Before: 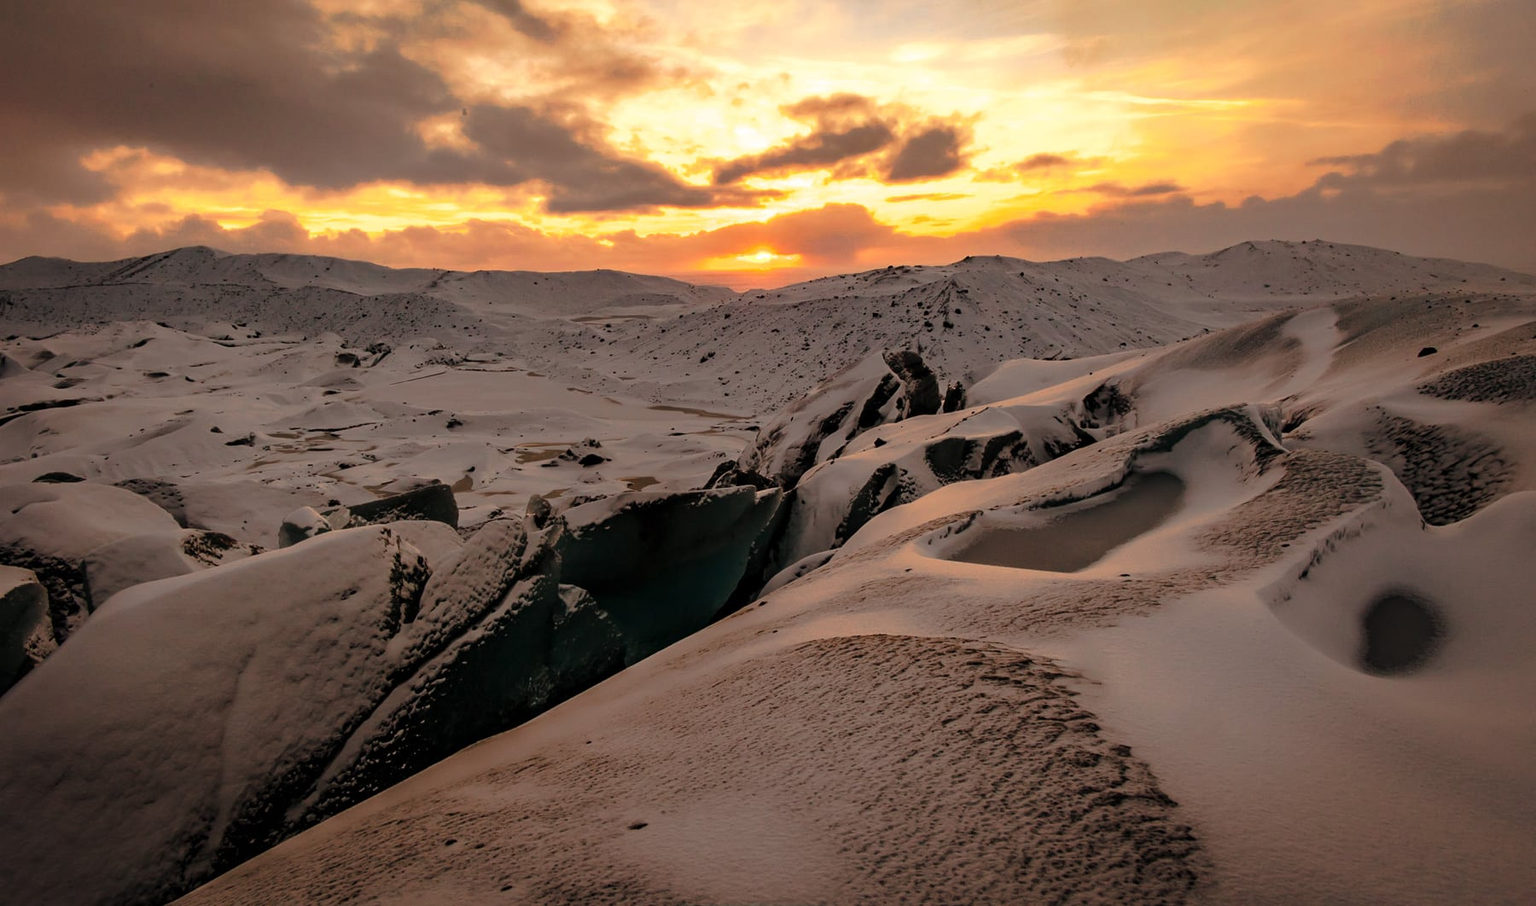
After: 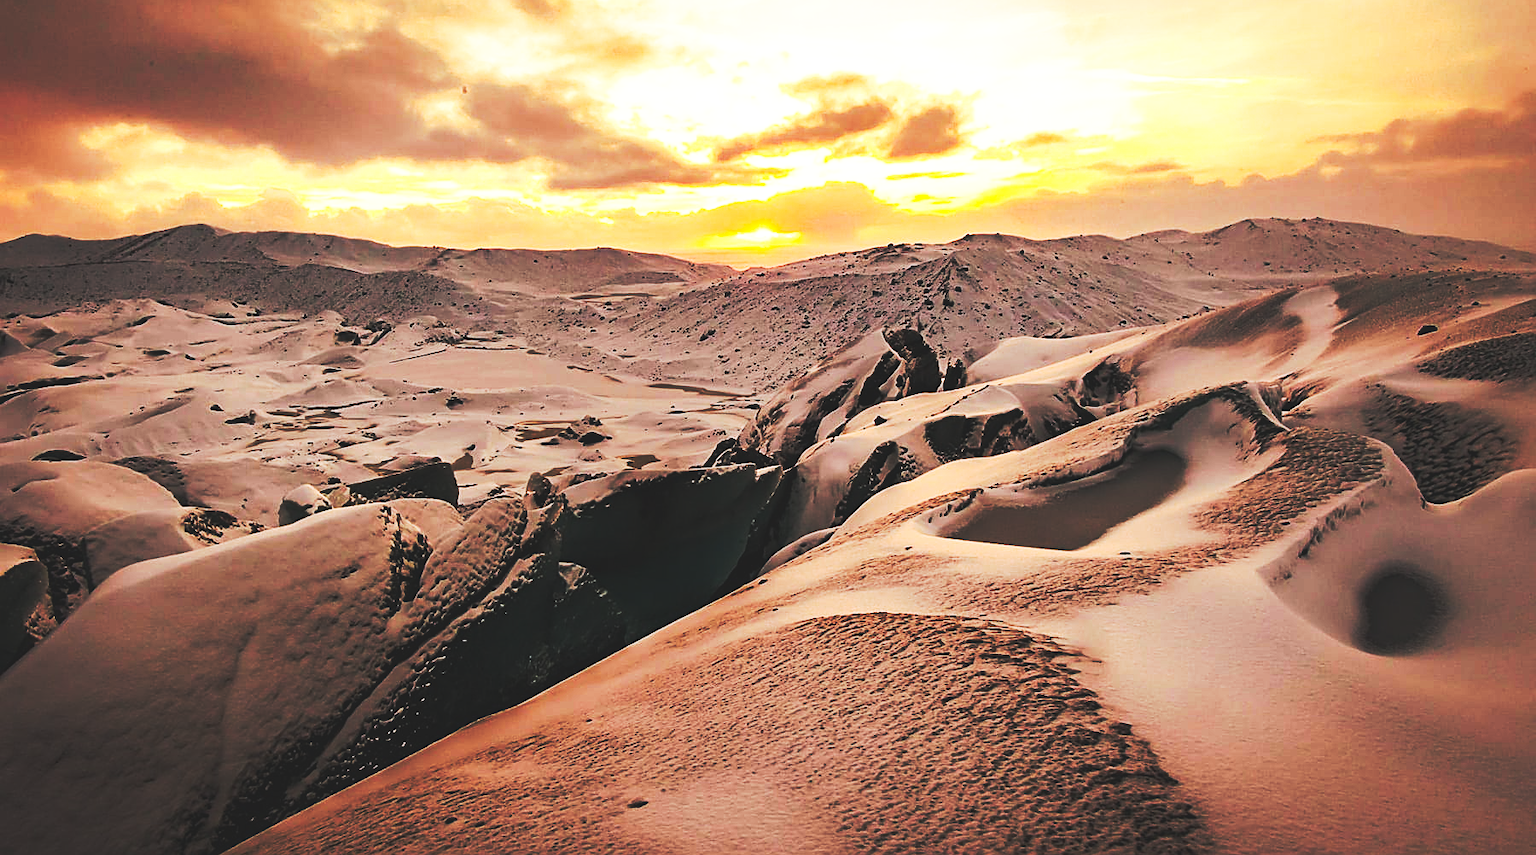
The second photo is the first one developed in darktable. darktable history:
sharpen: on, module defaults
base curve: curves: ch0 [(0, 0.015) (0.085, 0.116) (0.134, 0.298) (0.19, 0.545) (0.296, 0.764) (0.599, 0.982) (1, 1)], preserve colors none
crop and rotate: top 2.479%, bottom 3.018%
